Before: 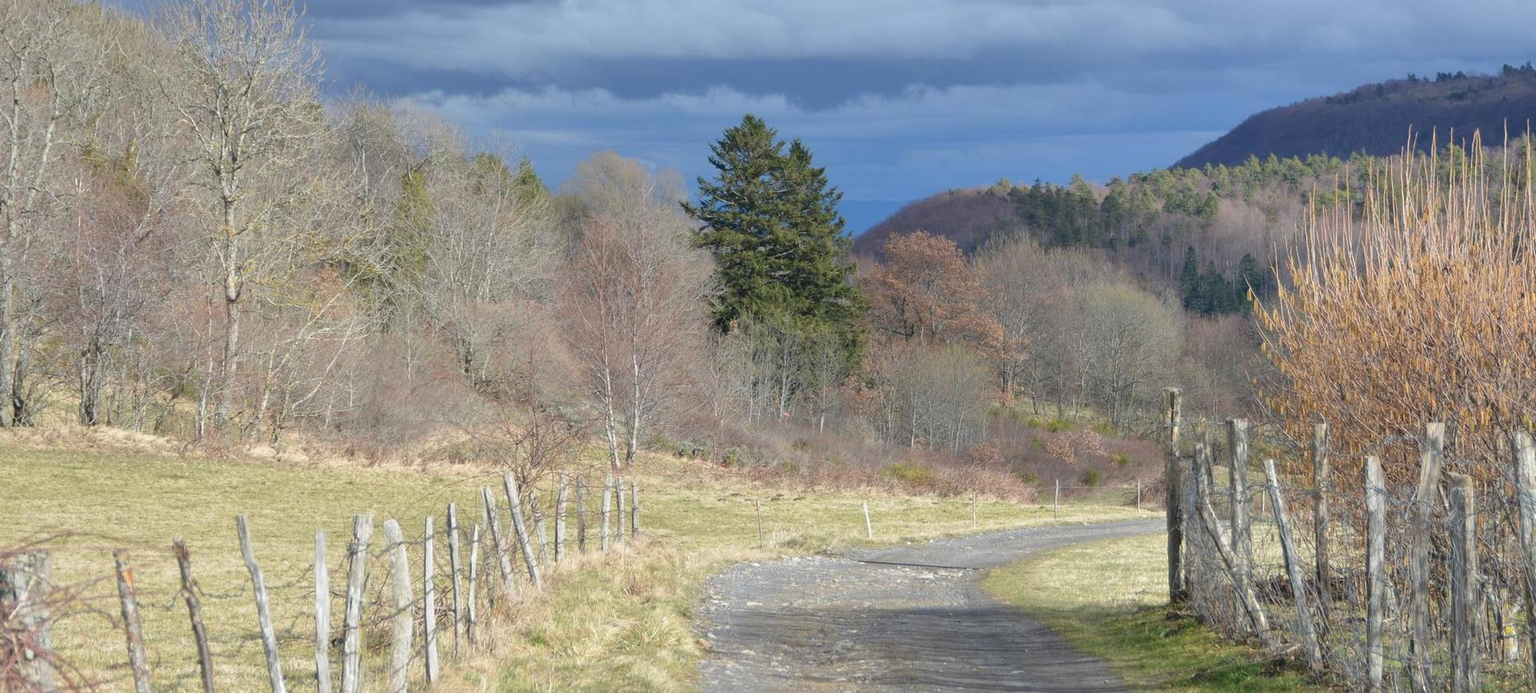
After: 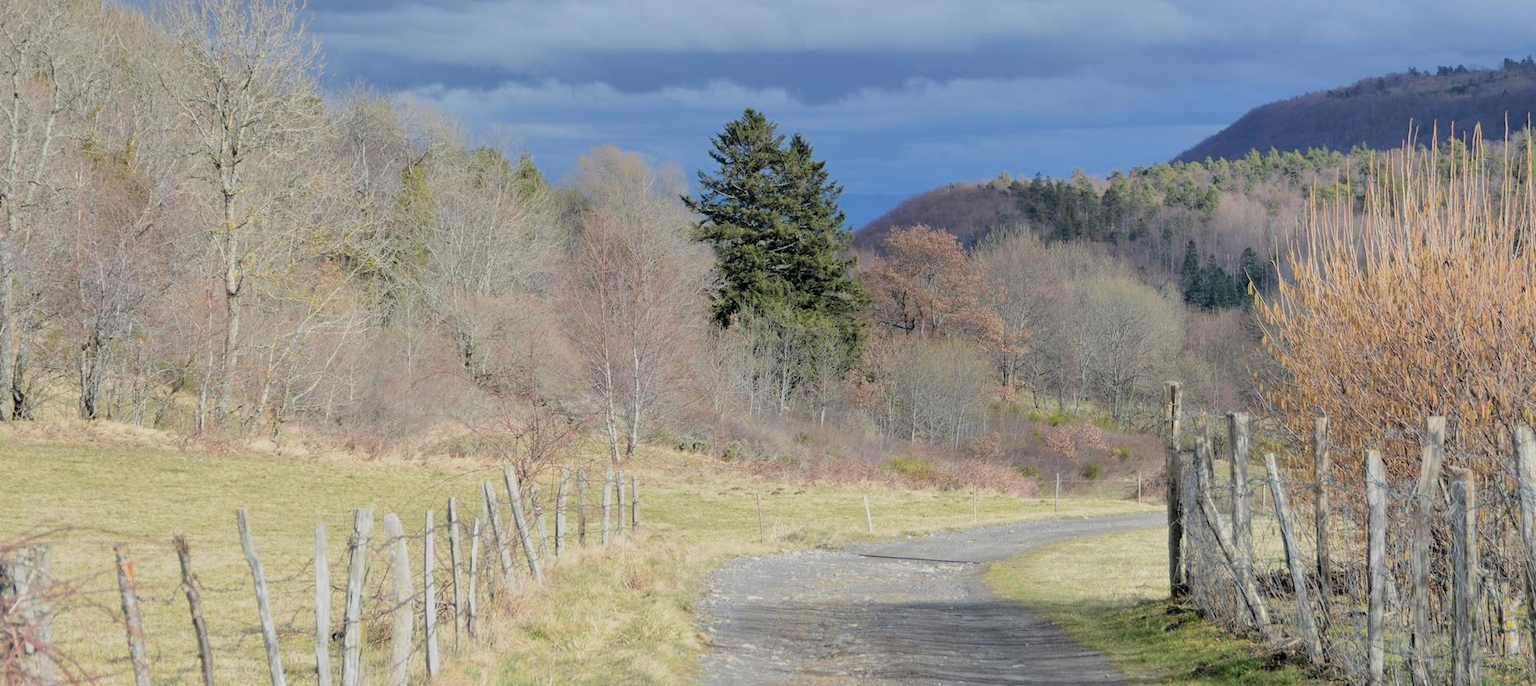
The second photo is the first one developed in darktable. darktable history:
exposure: exposure 0.202 EV, compensate highlight preservation false
crop: top 0.988%, right 0.039%
filmic rgb: black relative exposure -4.28 EV, white relative exposure 4.56 EV, threshold 5.94 EV, hardness 2.39, contrast 1.054, color science v6 (2022), enable highlight reconstruction true
